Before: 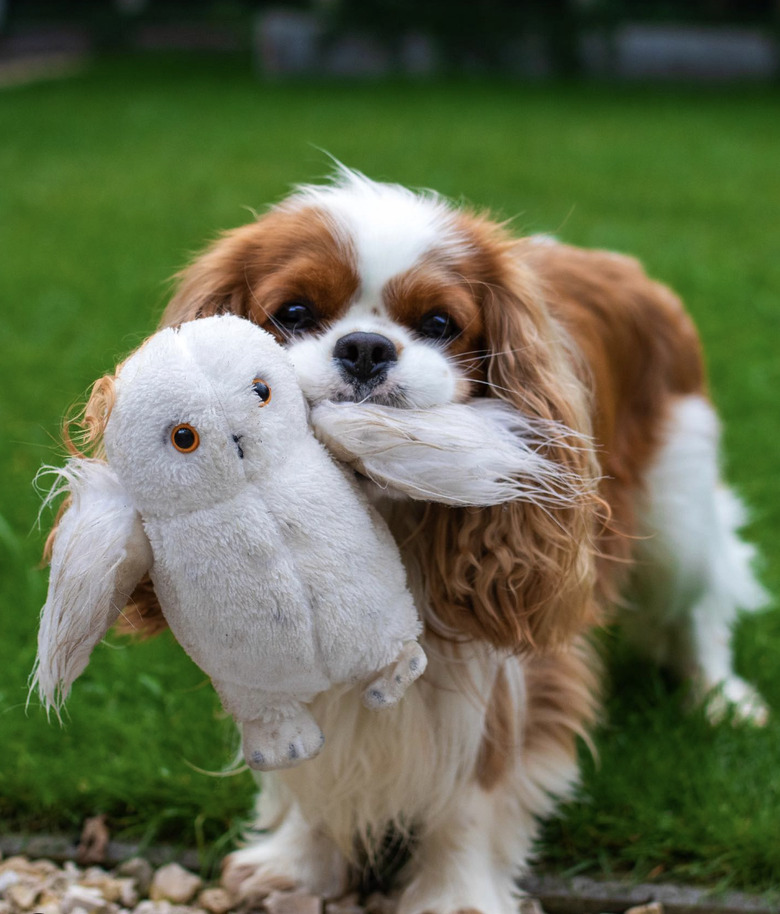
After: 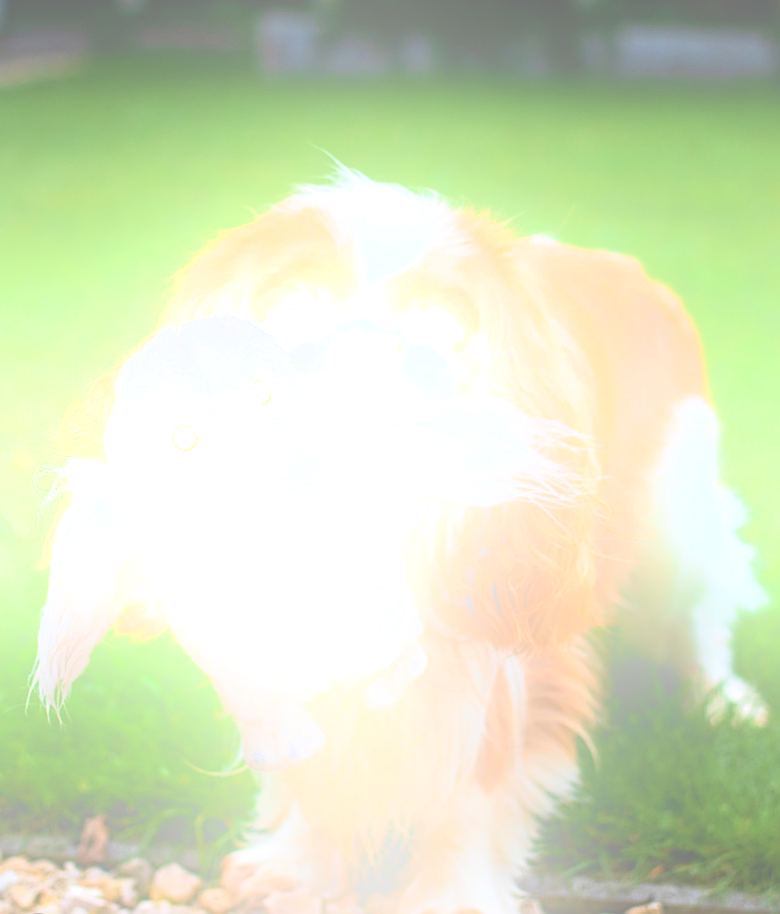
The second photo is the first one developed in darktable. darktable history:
sharpen: on, module defaults
bloom: size 25%, threshold 5%, strength 90%
rotate and perspective: automatic cropping off
tone equalizer: -8 EV -0.417 EV, -7 EV -0.389 EV, -6 EV -0.333 EV, -5 EV -0.222 EV, -3 EV 0.222 EV, -2 EV 0.333 EV, -1 EV 0.389 EV, +0 EV 0.417 EV, edges refinement/feathering 500, mask exposure compensation -1.57 EV, preserve details no
